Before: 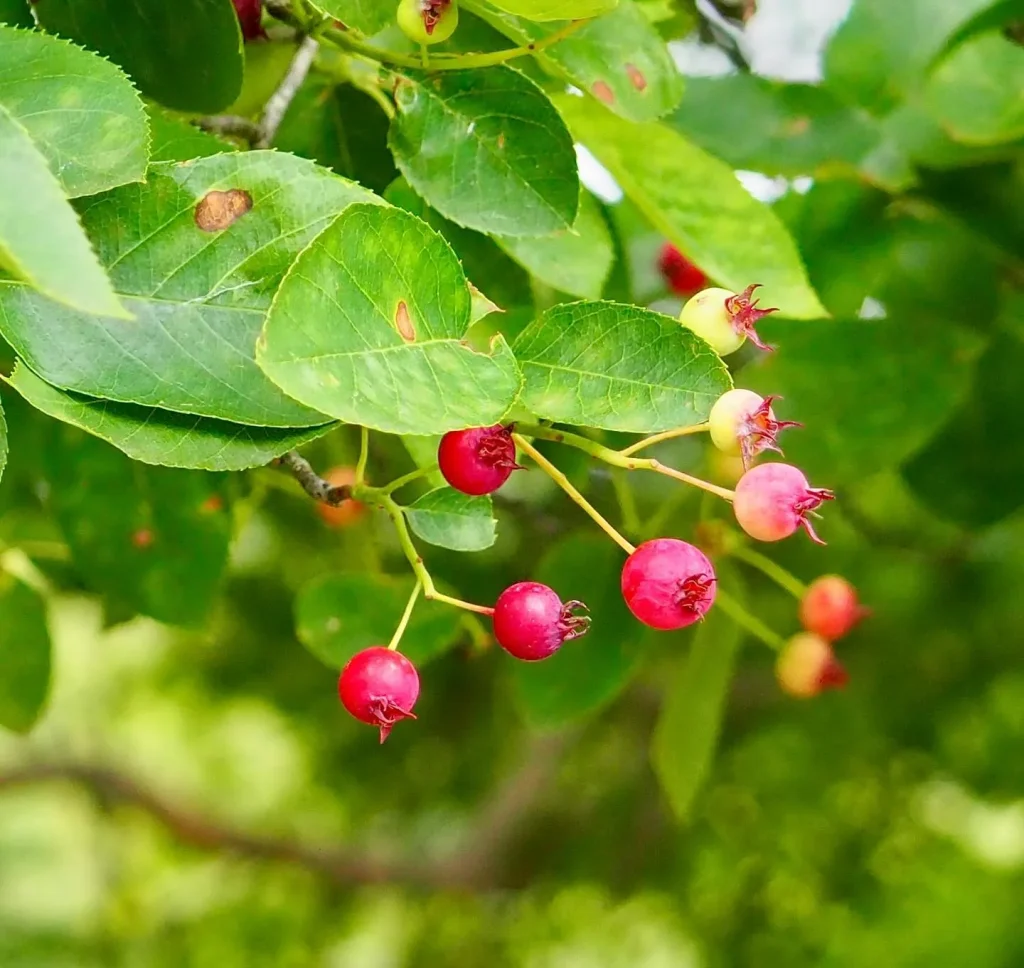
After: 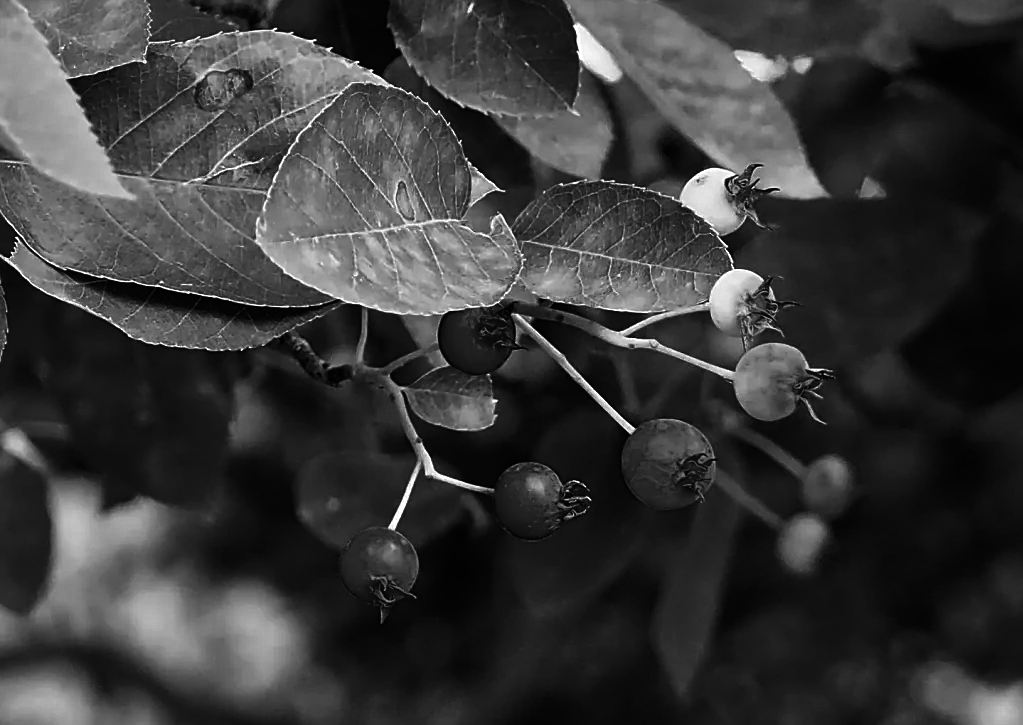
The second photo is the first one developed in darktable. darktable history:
crop and rotate: top 12.5%, bottom 12.5%
sharpen: on, module defaults
contrast brightness saturation: contrast 0.02, brightness -1, saturation -1
color contrast: green-magenta contrast 0.3, blue-yellow contrast 0.15
